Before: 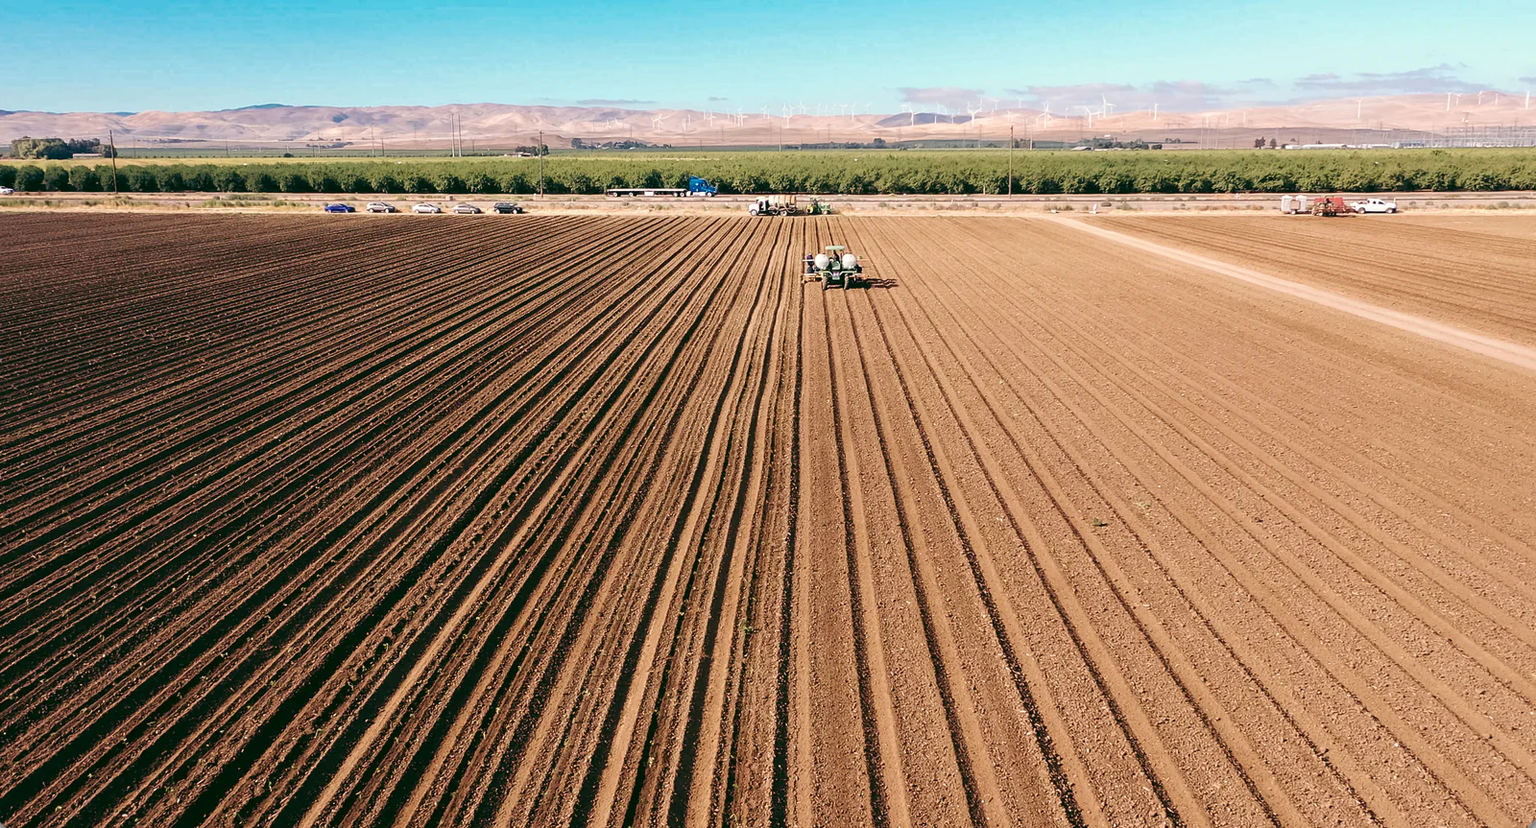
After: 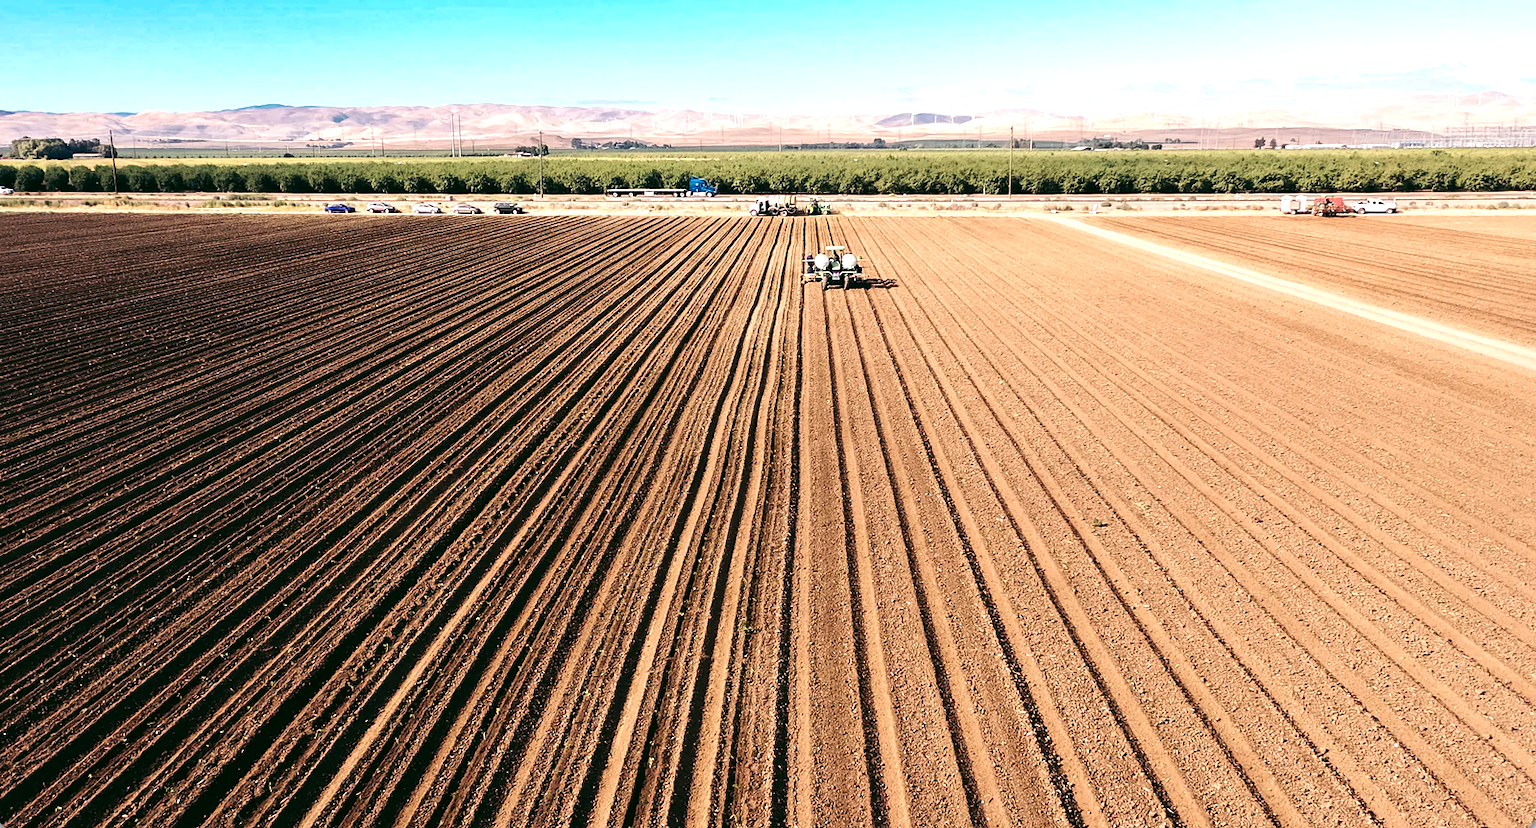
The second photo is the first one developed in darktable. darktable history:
tone equalizer: -8 EV -0.785 EV, -7 EV -0.719 EV, -6 EV -0.629 EV, -5 EV -0.417 EV, -3 EV 0.401 EV, -2 EV 0.6 EV, -1 EV 0.692 EV, +0 EV 0.767 EV, edges refinement/feathering 500, mask exposure compensation -1.57 EV, preserve details no
